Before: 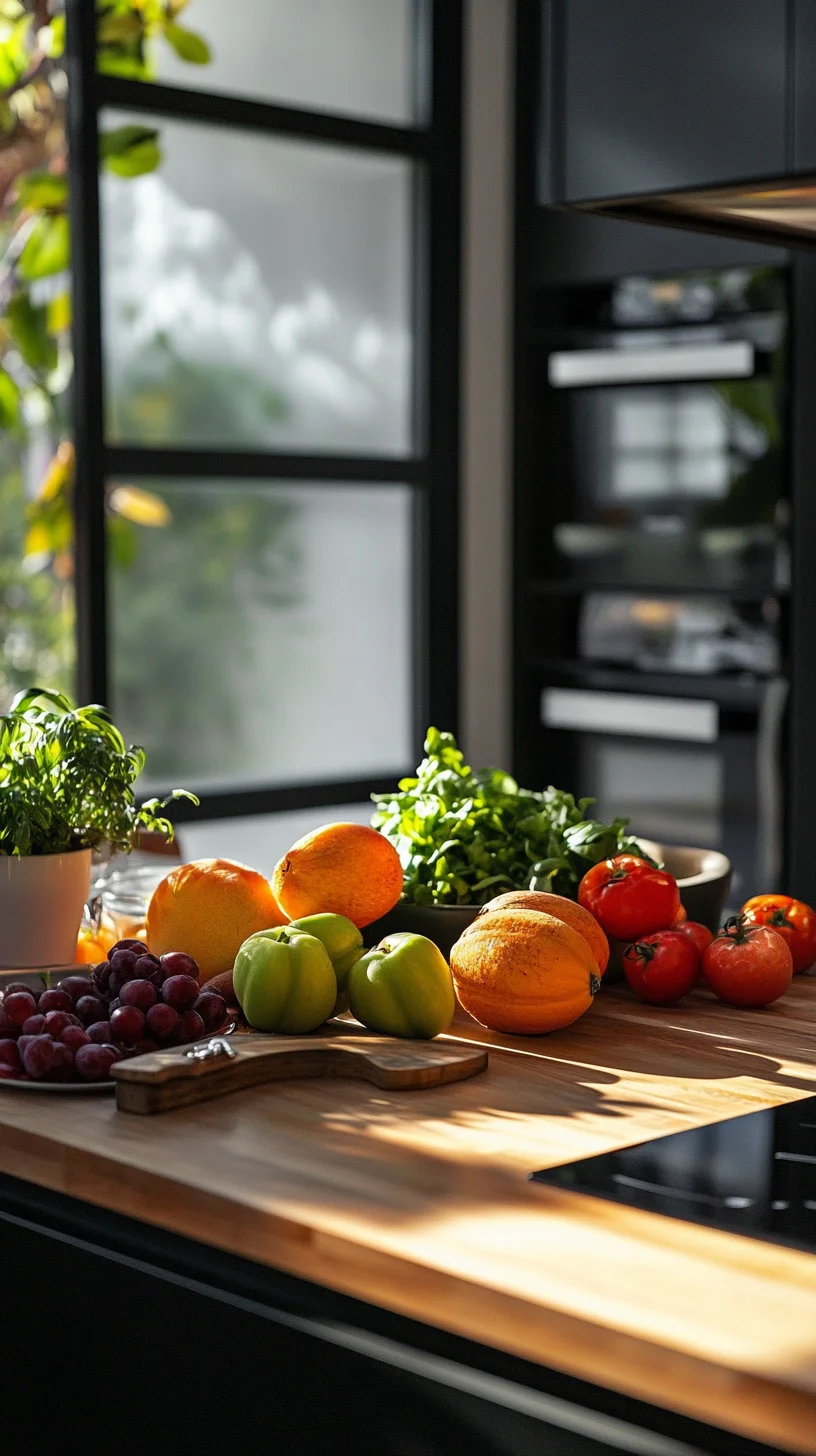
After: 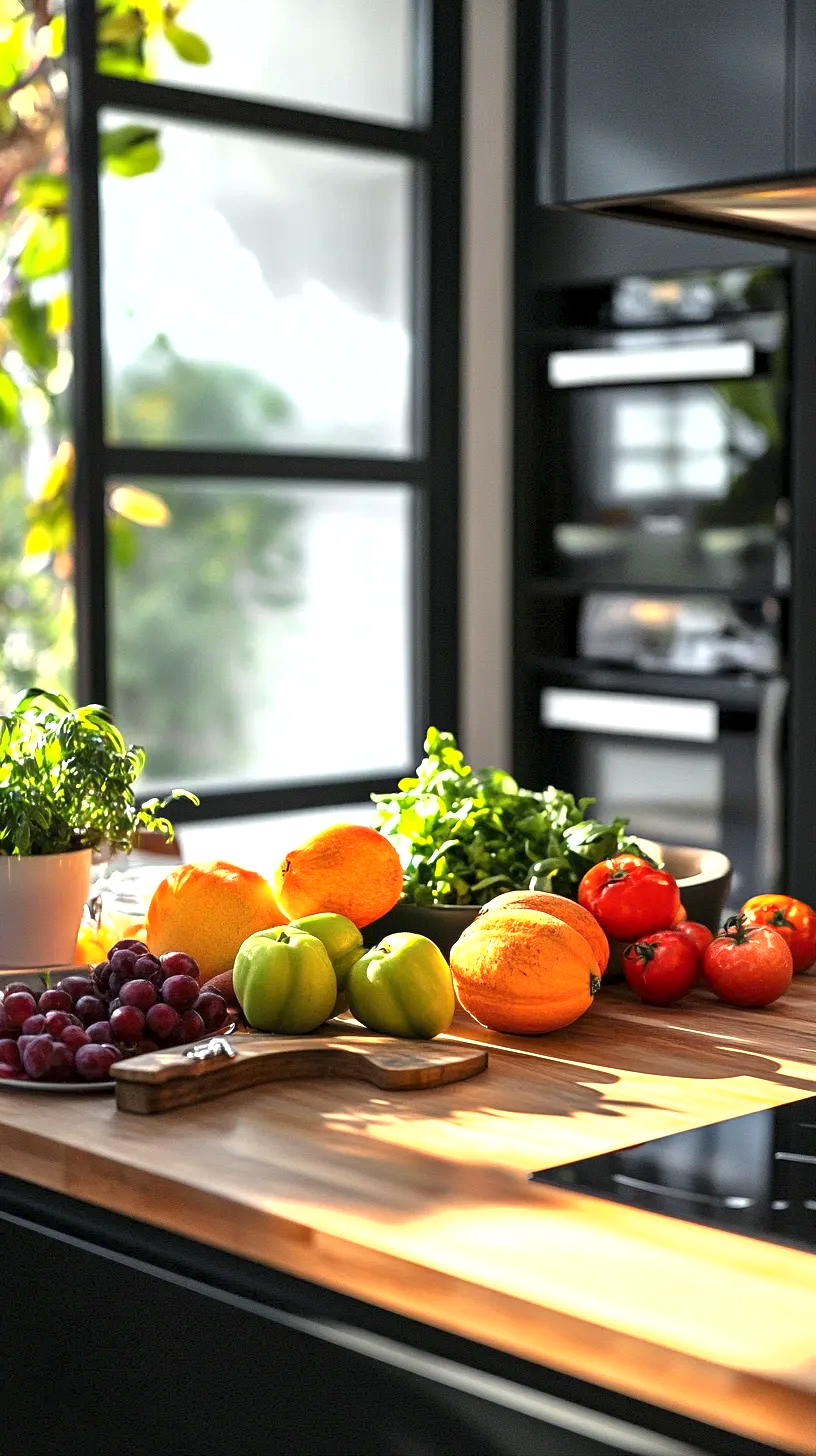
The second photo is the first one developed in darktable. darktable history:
local contrast: mode bilateral grid, contrast 20, coarseness 100, detail 150%, midtone range 0.2
fill light: on, module defaults
exposure: exposure 1.223 EV, compensate highlight preservation false
